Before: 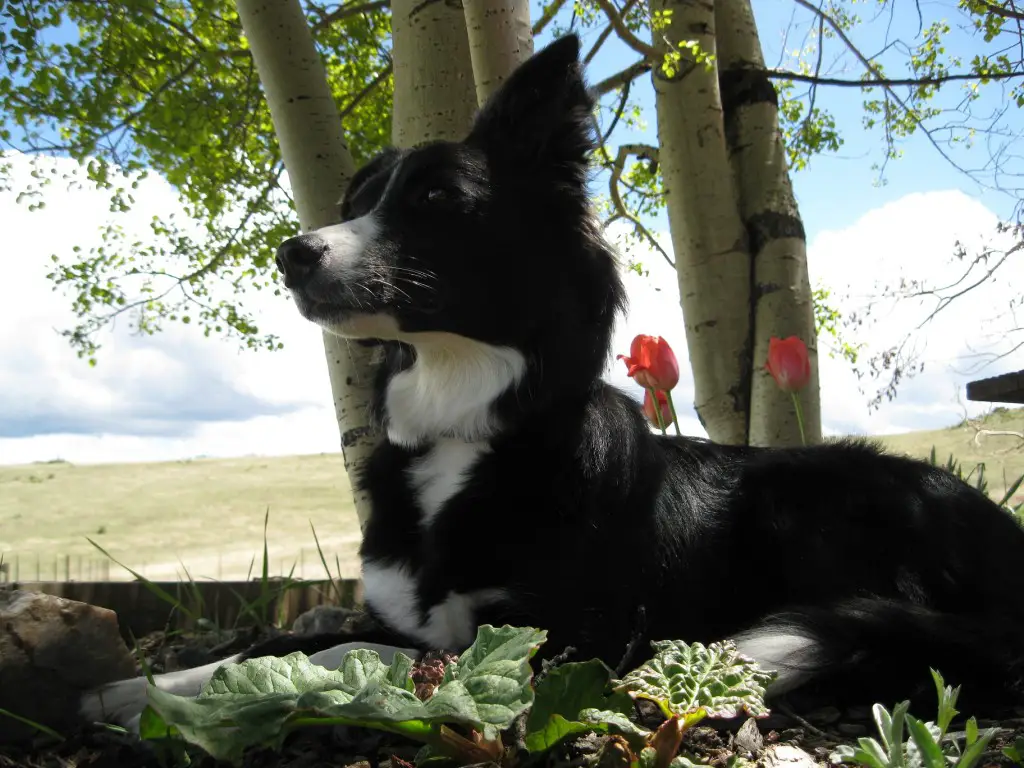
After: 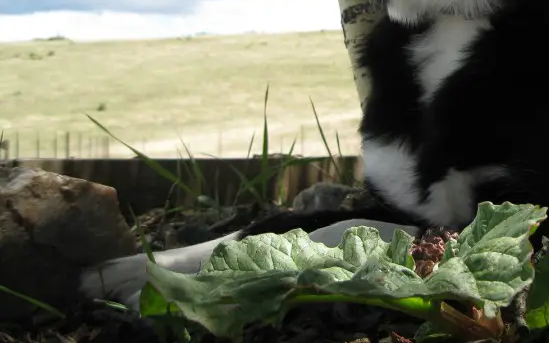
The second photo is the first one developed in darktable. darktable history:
crop and rotate: top 55.091%, right 46.358%, bottom 0.209%
